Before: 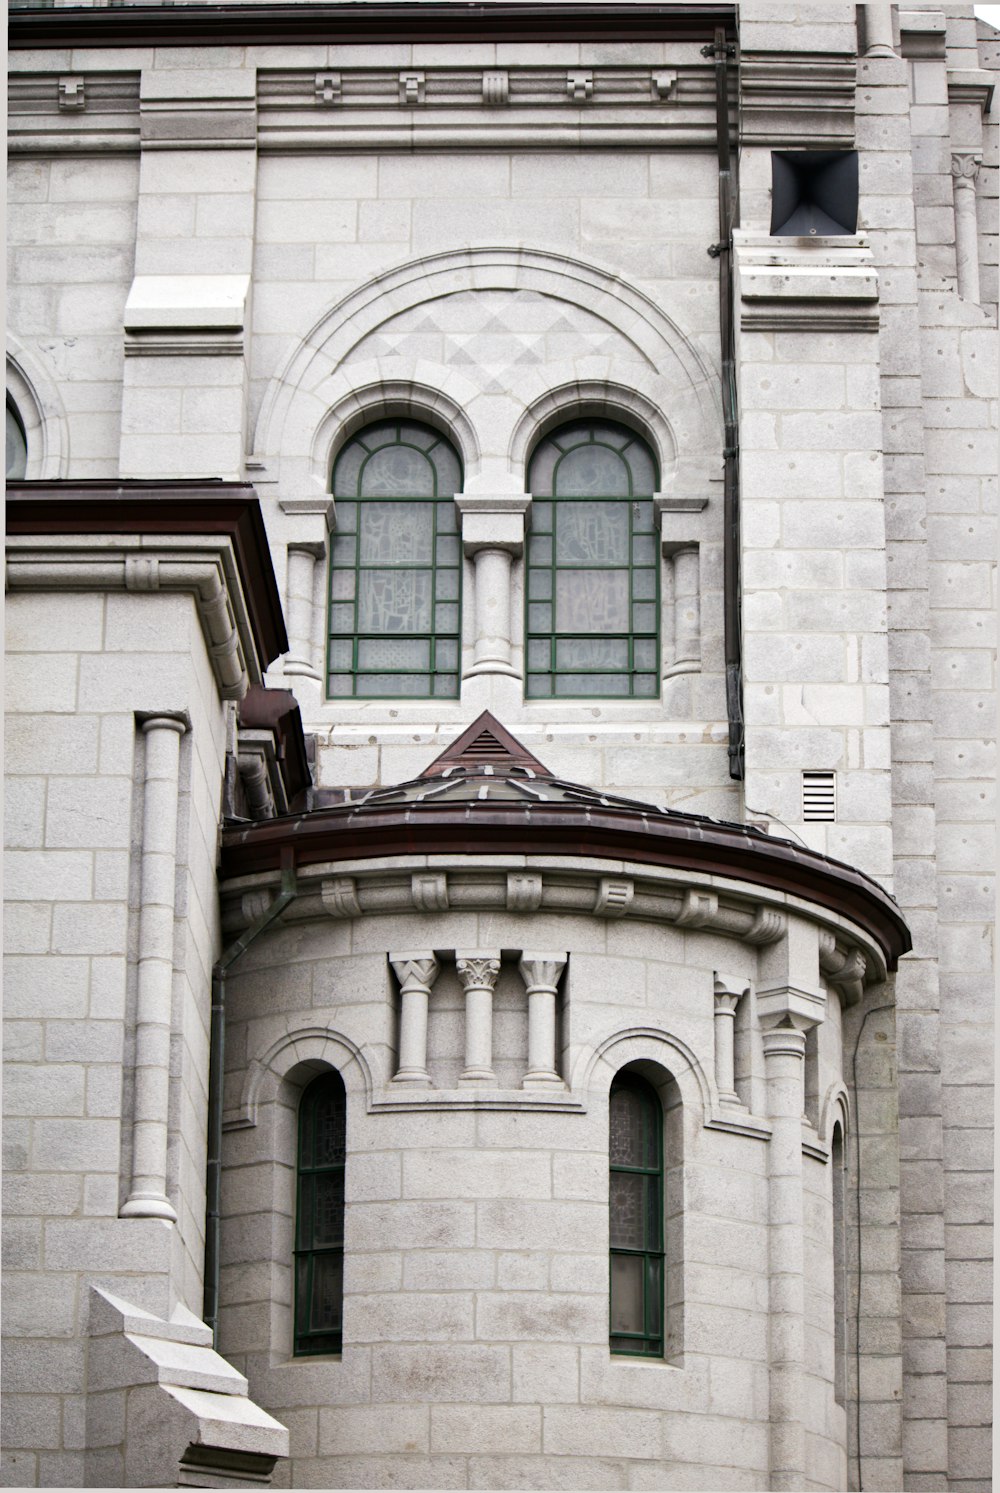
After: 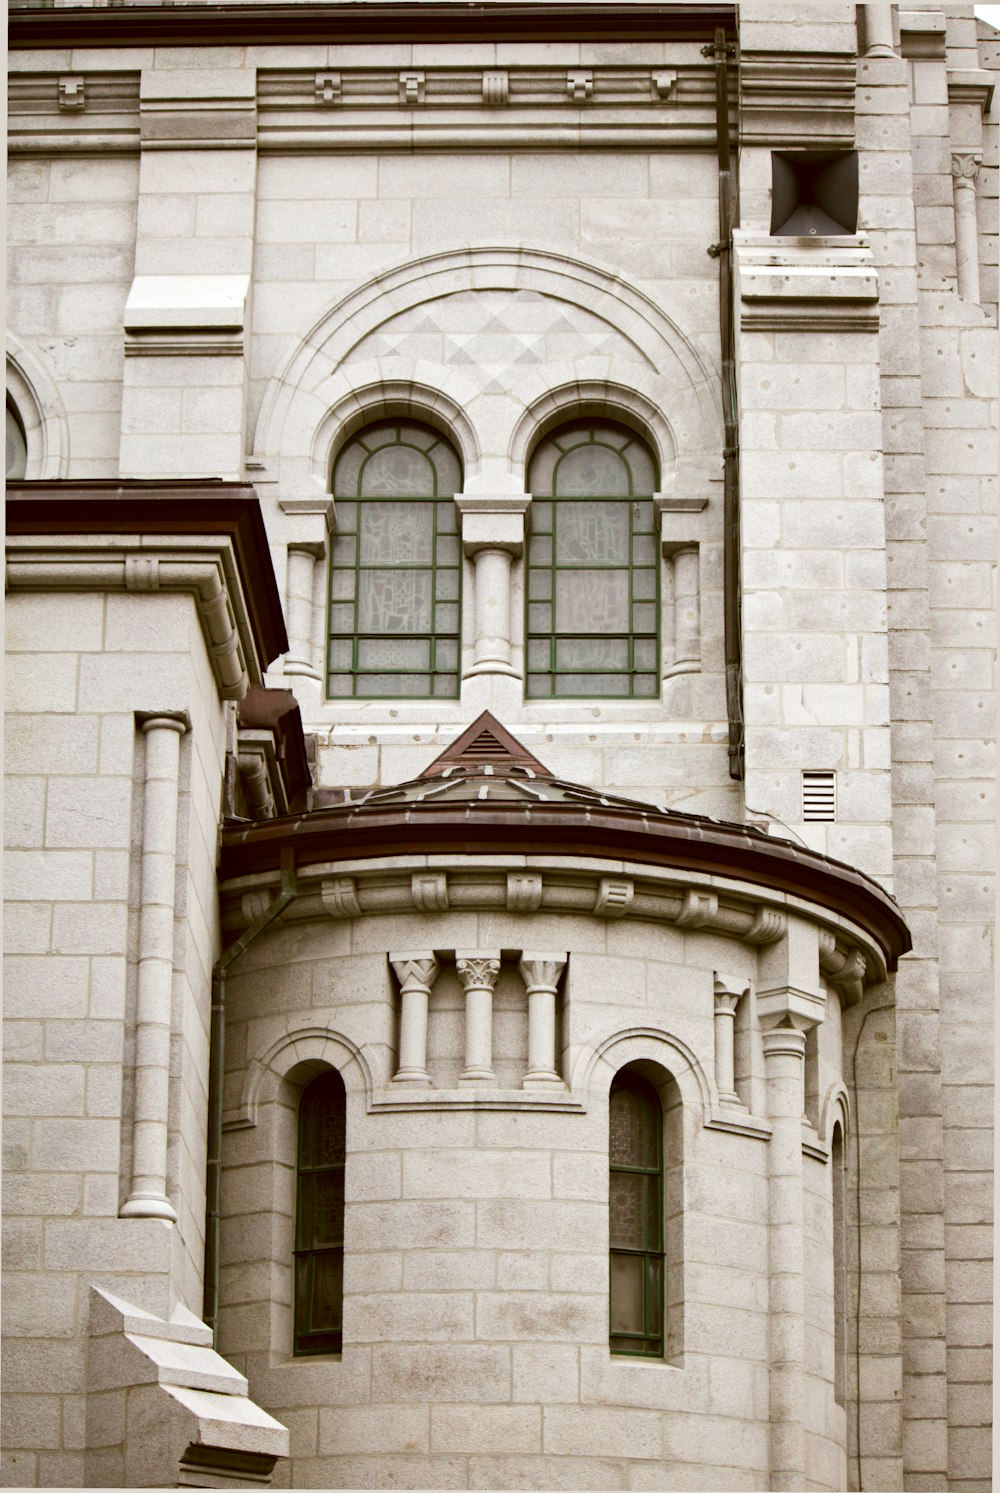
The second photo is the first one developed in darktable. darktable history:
color correction: highlights a* -0.519, highlights b* 0.155, shadows a* 5.09, shadows b* 20.38
